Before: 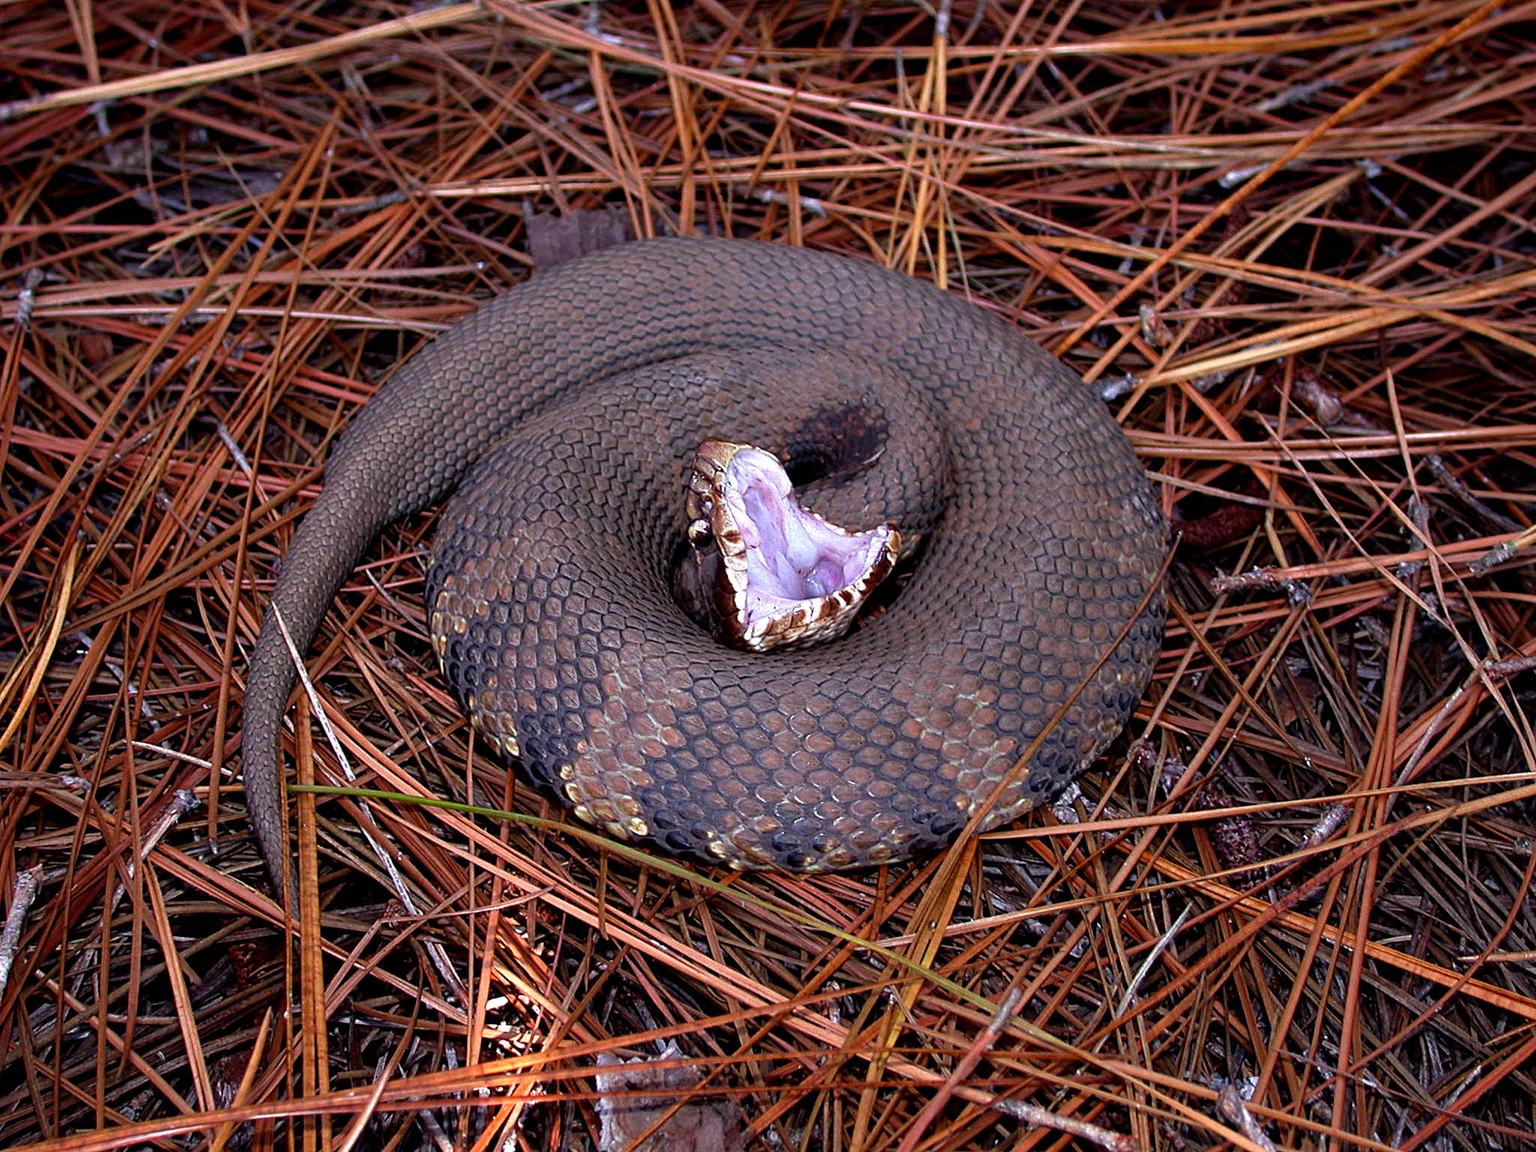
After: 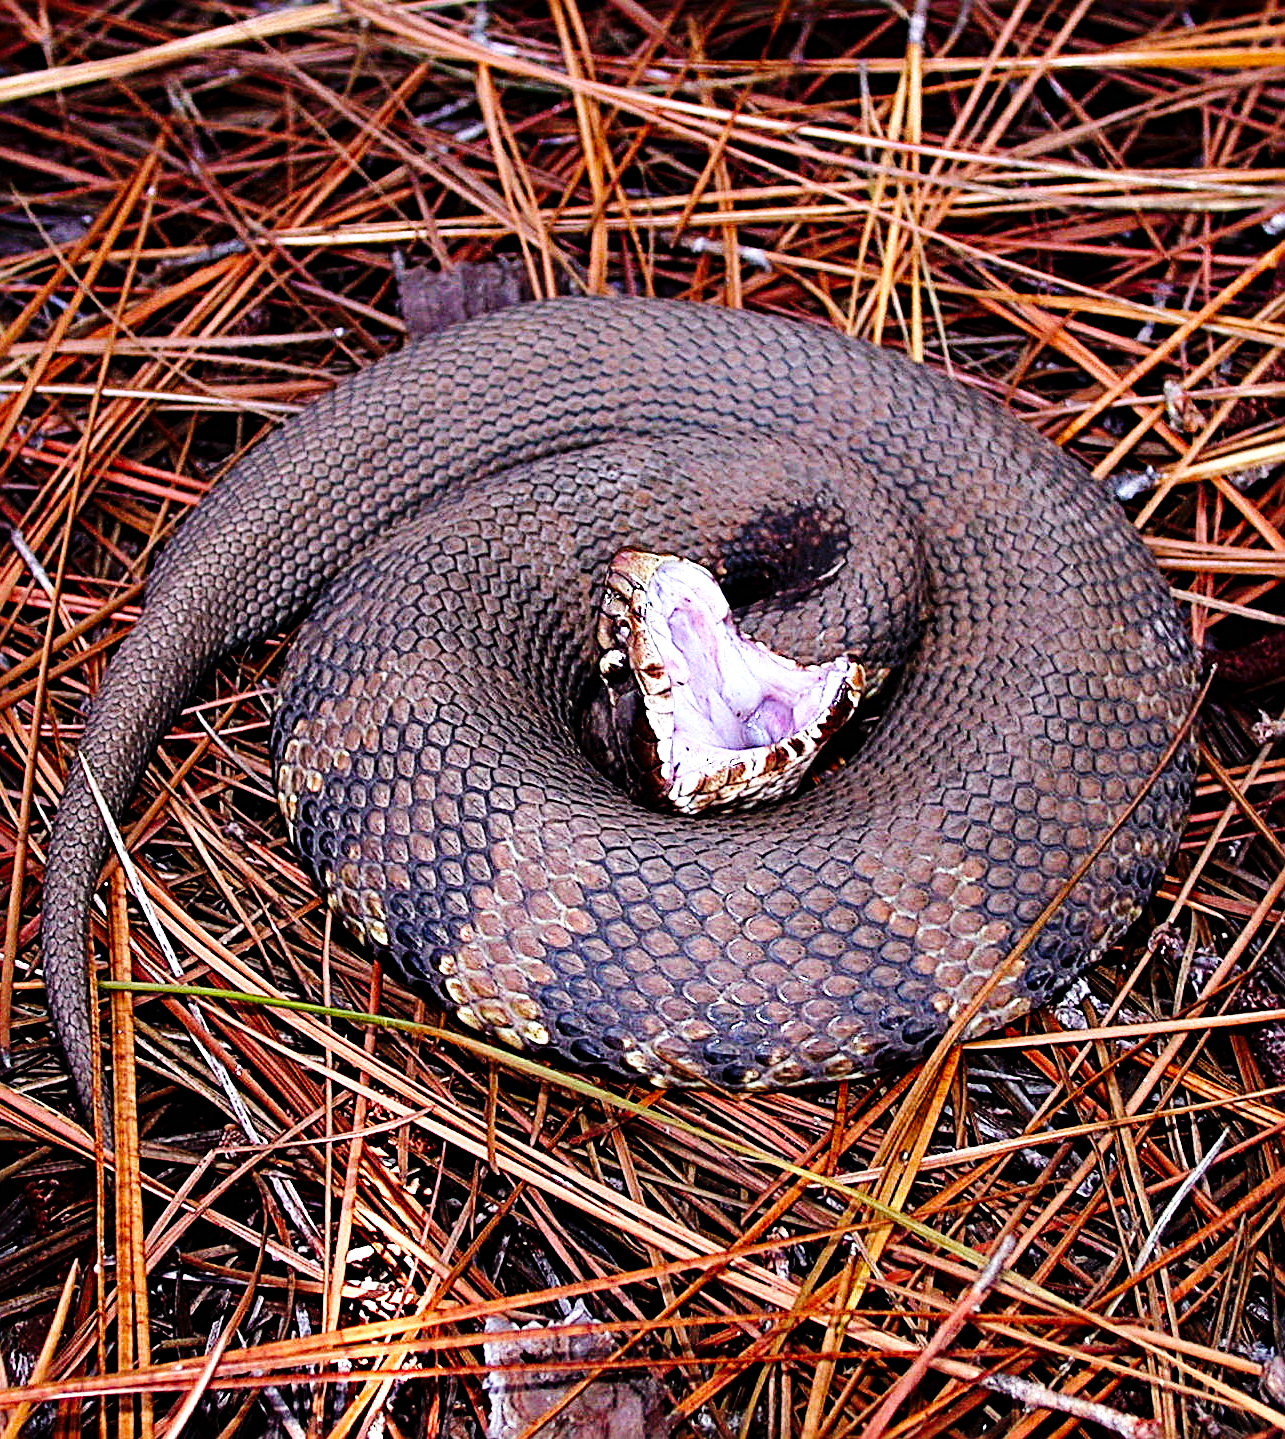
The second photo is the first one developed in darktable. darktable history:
base curve: curves: ch0 [(0, 0) (0.036, 0.025) (0.121, 0.166) (0.206, 0.329) (0.605, 0.79) (1, 1)], preserve colors none
tone equalizer: -8 EV -0.383 EV, -7 EV -0.405 EV, -6 EV -0.319 EV, -5 EV -0.213 EV, -3 EV 0.235 EV, -2 EV 0.319 EV, -1 EV 0.369 EV, +0 EV 0.407 EV, luminance estimator HSV value / RGB max
crop and rotate: left 13.601%, right 19.431%
sharpen: radius 3.983
